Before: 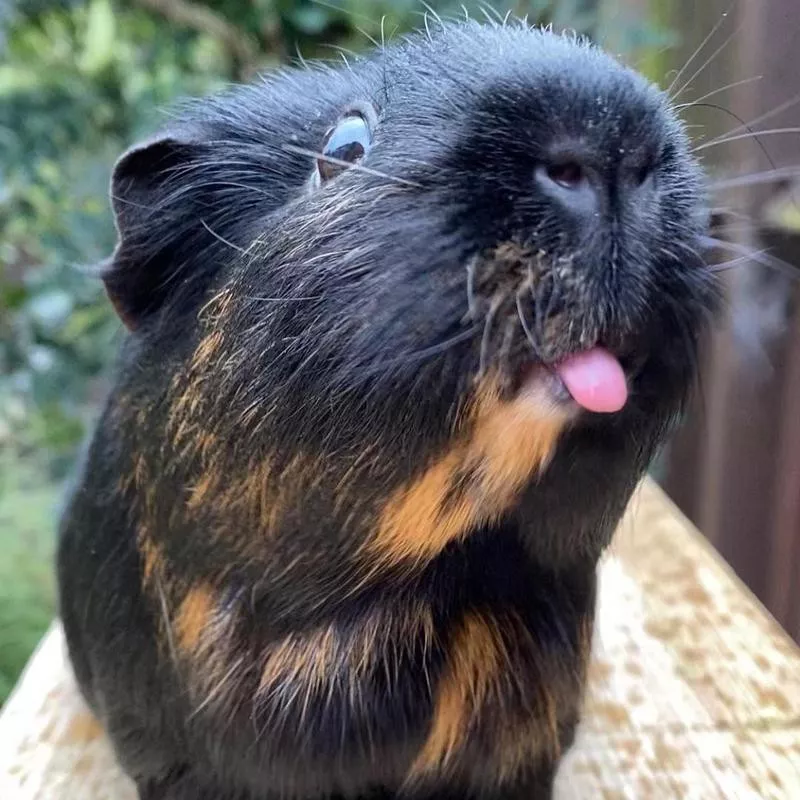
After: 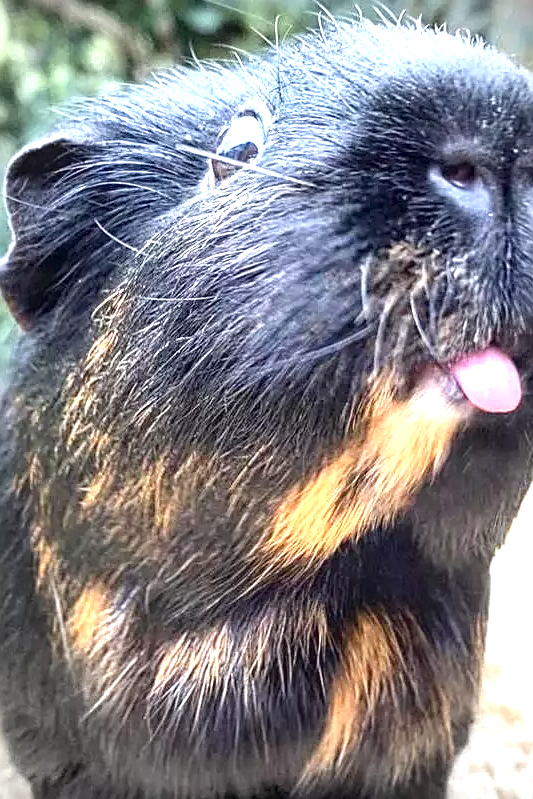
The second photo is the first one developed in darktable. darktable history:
tone equalizer: mask exposure compensation -0.485 EV
local contrast: on, module defaults
crop and rotate: left 13.414%, right 19.932%
sharpen: on, module defaults
vignetting: fall-off start 72.96%
exposure: black level correction 0, exposure 1.471 EV, compensate highlight preservation false
contrast brightness saturation: saturation -0.059
